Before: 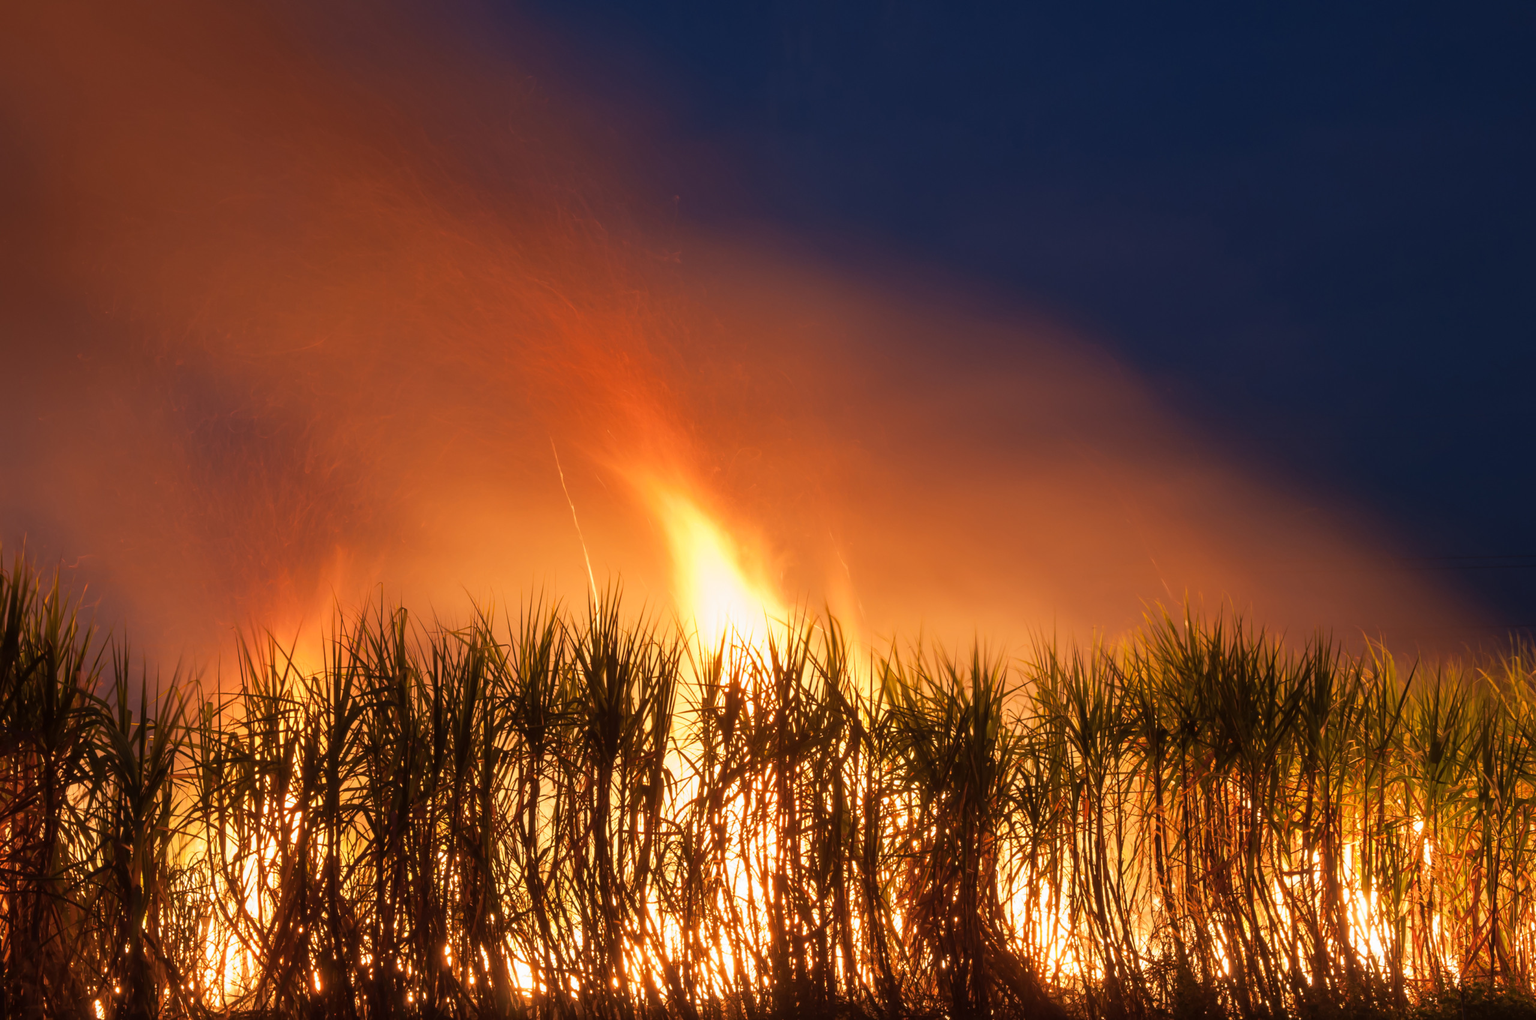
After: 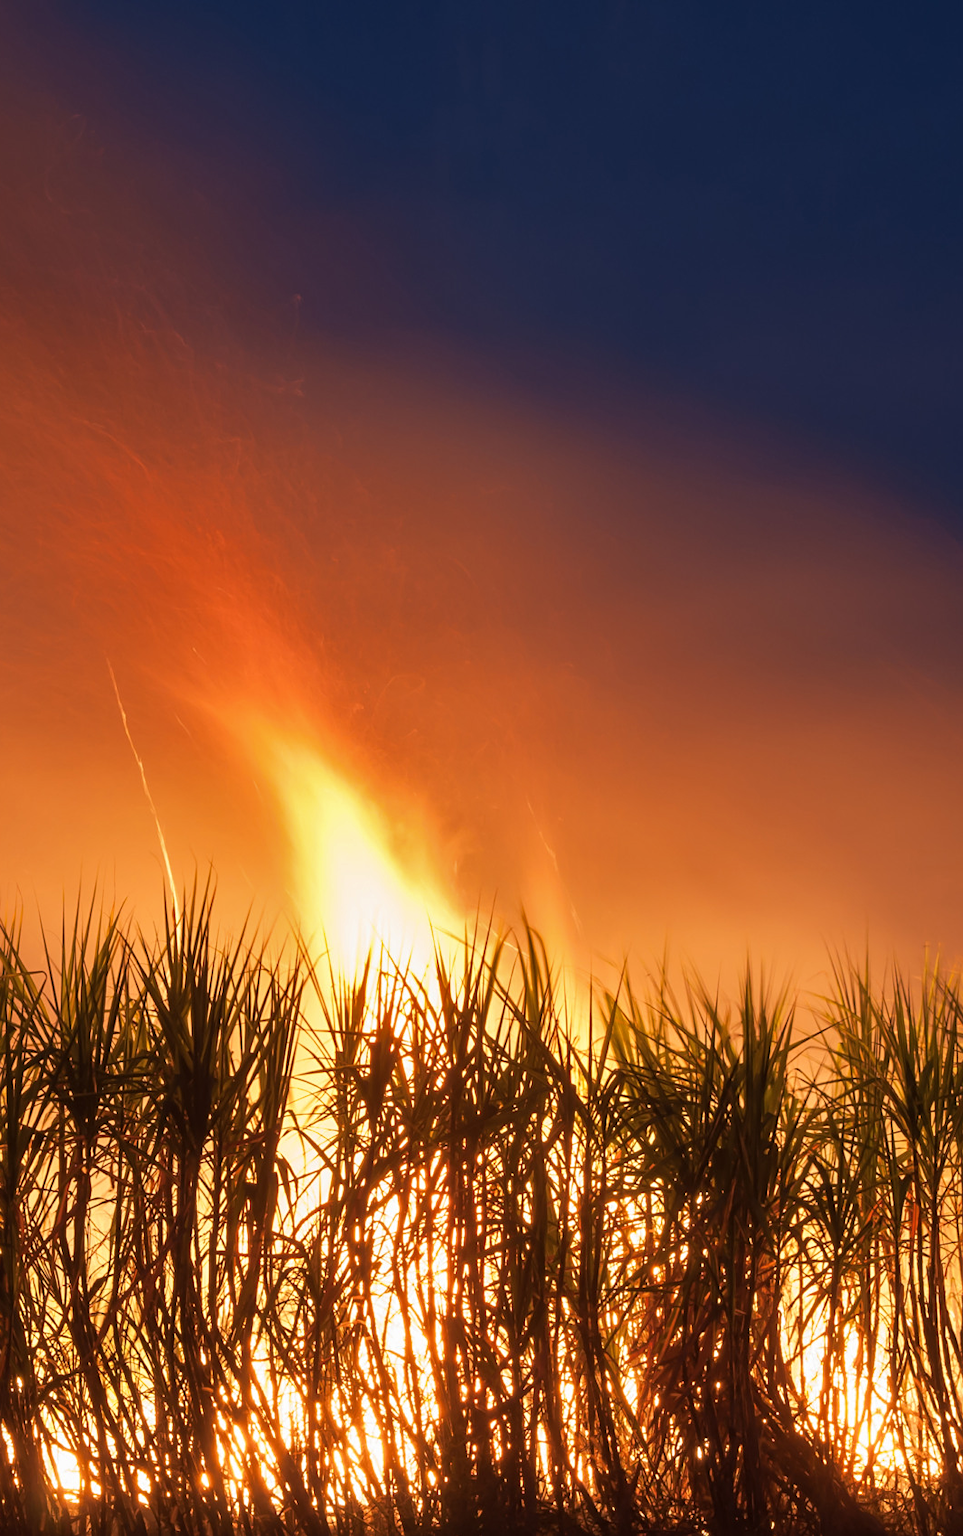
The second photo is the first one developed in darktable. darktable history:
shadows and highlights: shadows 5, soften with gaussian
sharpen: amount 0.2
crop: left 31.229%, right 27.105%
